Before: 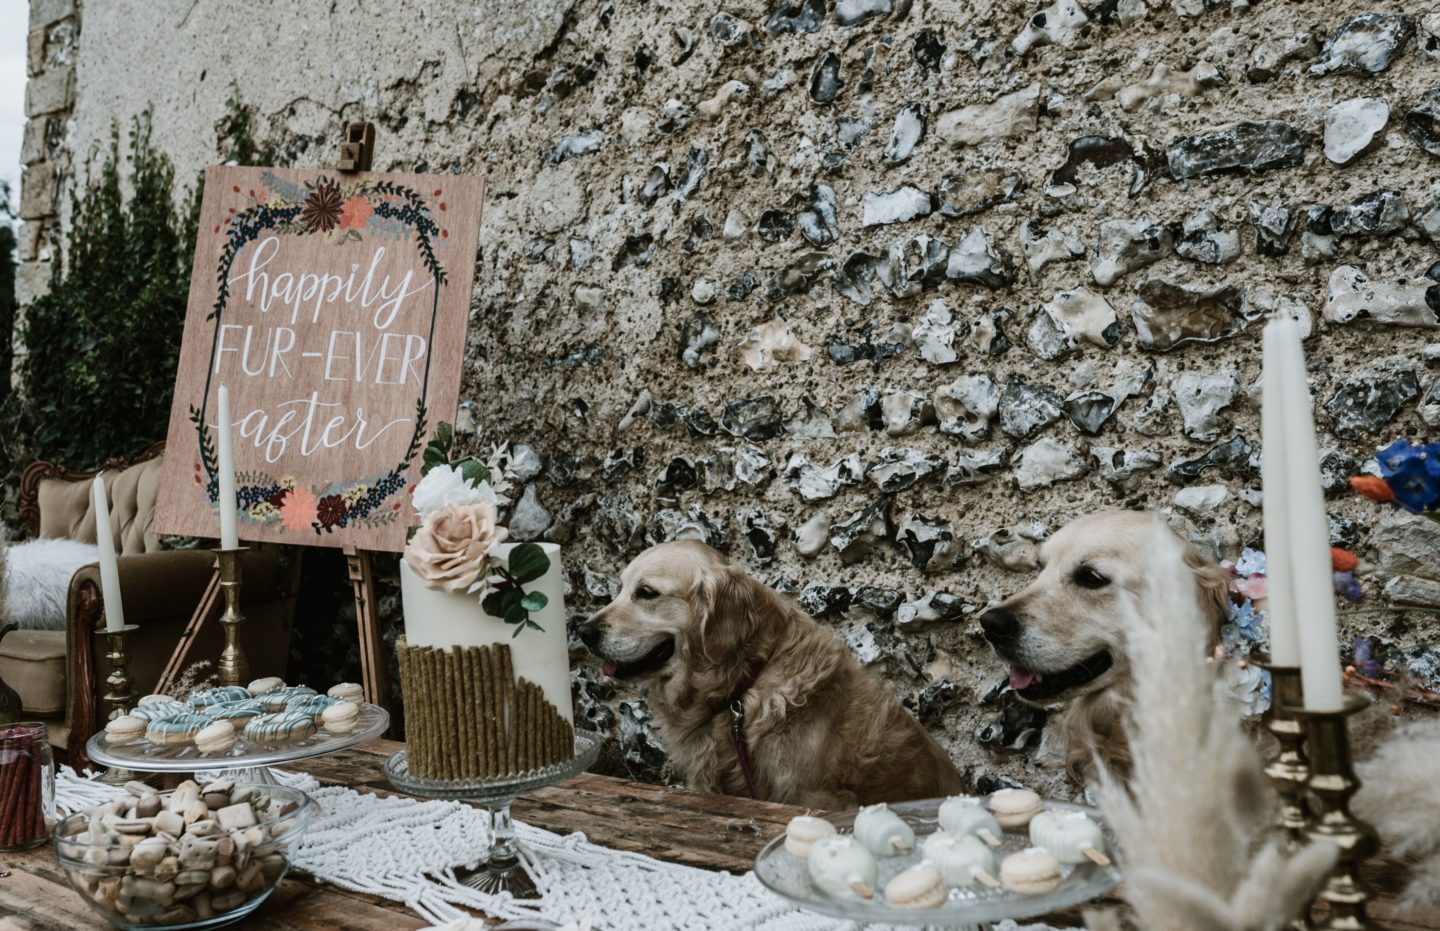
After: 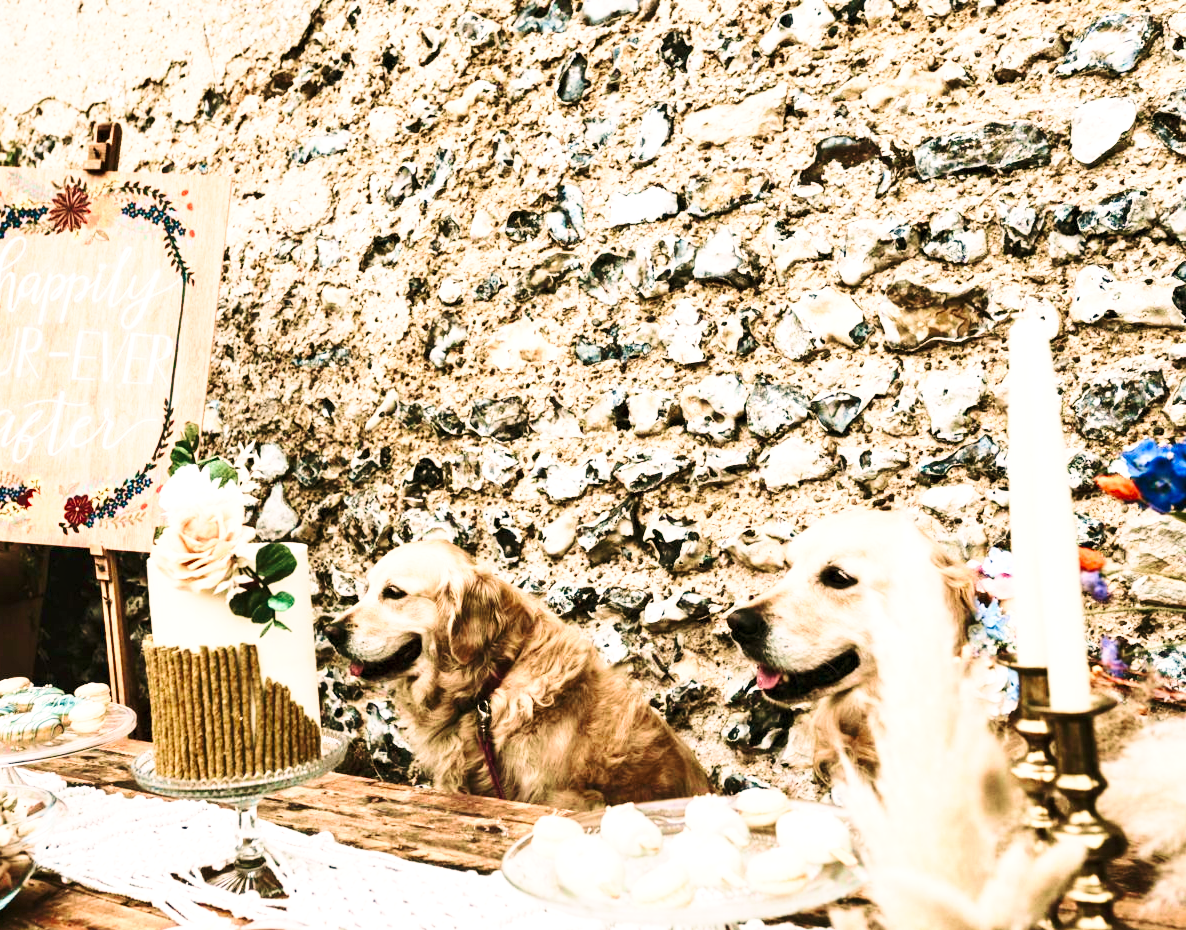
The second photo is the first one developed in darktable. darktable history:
crop: left 17.582%, bottom 0.031%
exposure: exposure 1 EV, compensate highlight preservation false
contrast equalizer: octaves 7, y [[0.6 ×6], [0.55 ×6], [0 ×6], [0 ×6], [0 ×6]], mix 0.15
contrast brightness saturation: contrast 0.2, brightness 0.16, saturation 0.22
white balance: red 1.127, blue 0.943
velvia: strength 45%
base curve: curves: ch0 [(0, 0) (0.028, 0.03) (0.121, 0.232) (0.46, 0.748) (0.859, 0.968) (1, 1)], preserve colors none
